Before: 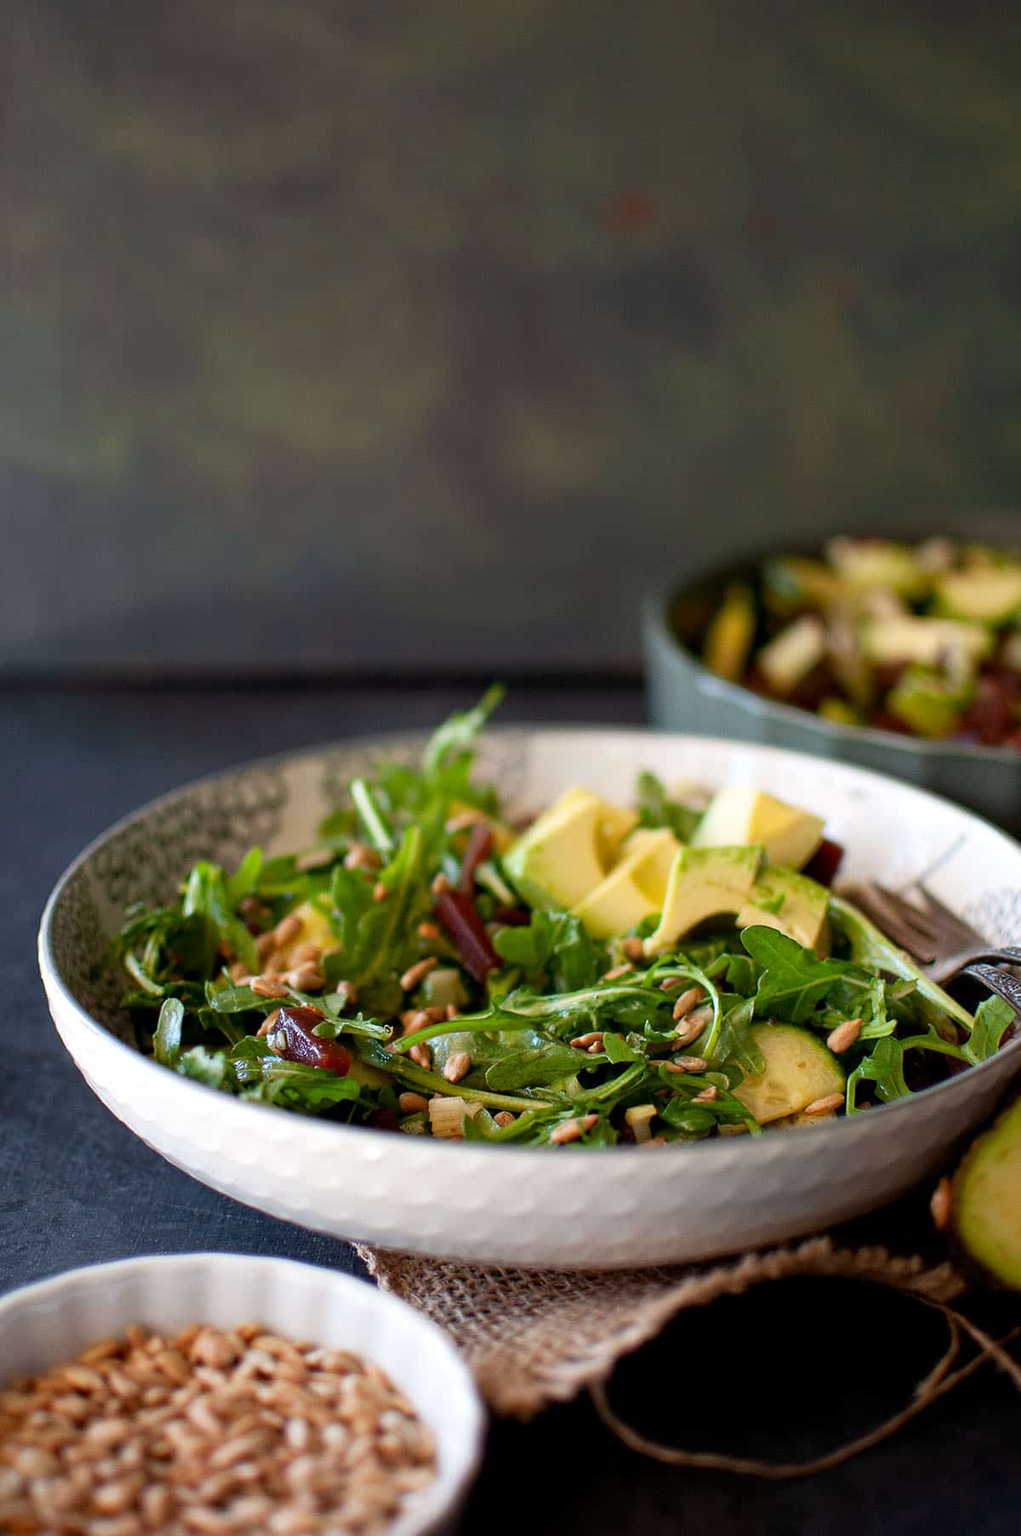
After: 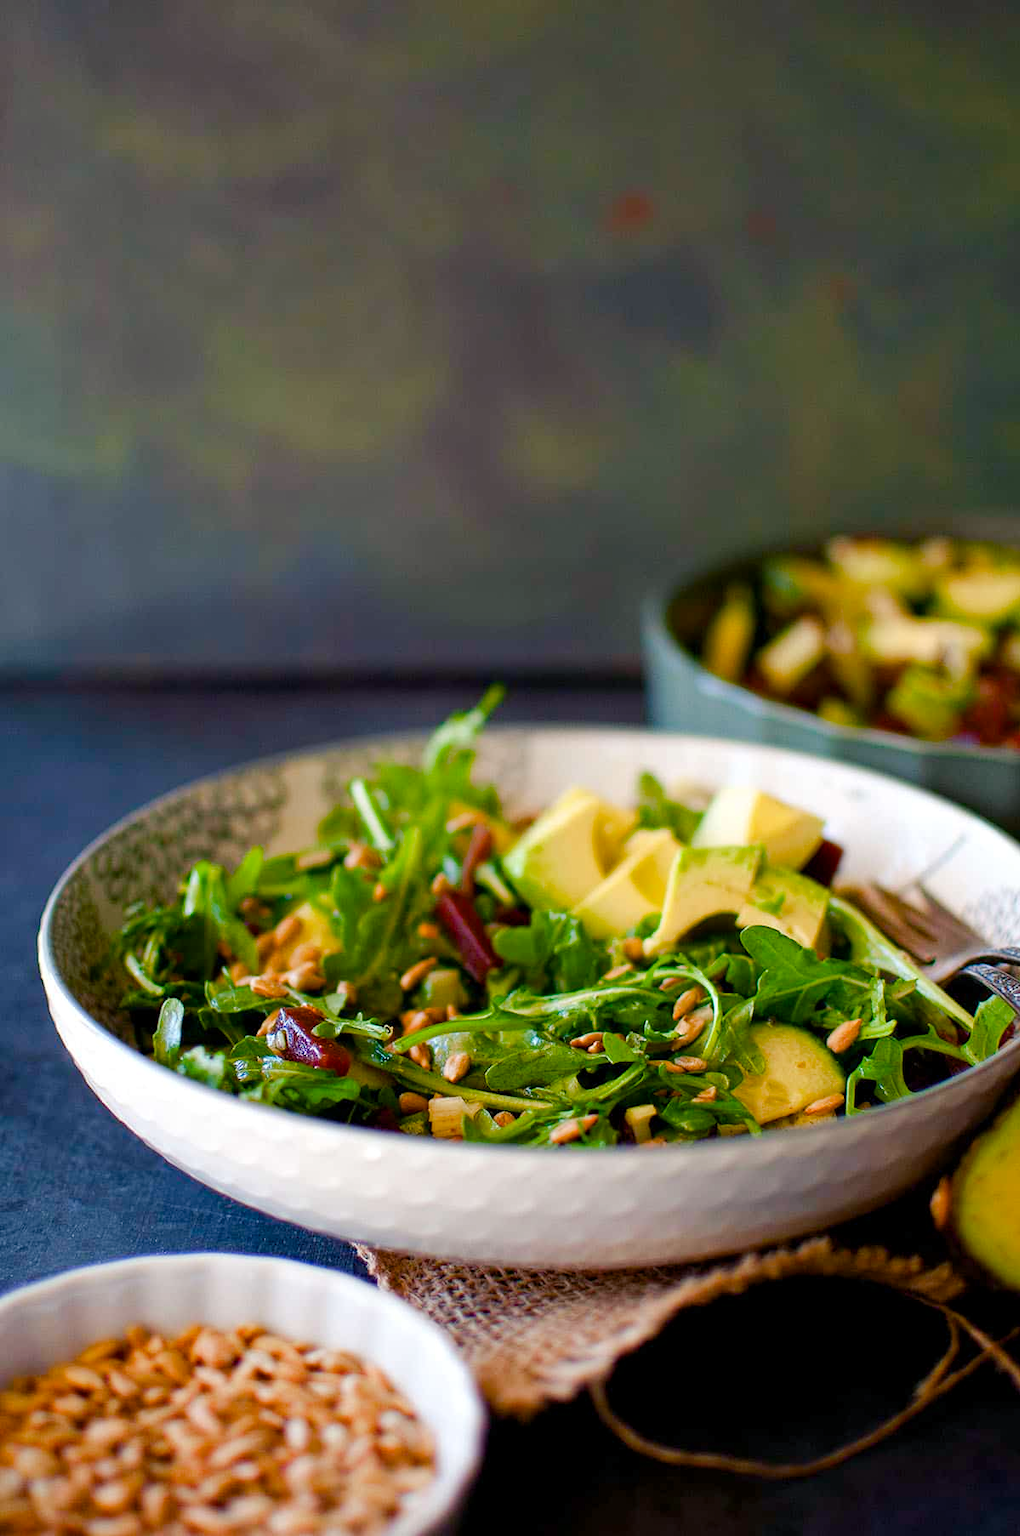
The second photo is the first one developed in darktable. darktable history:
color balance rgb: shadows lift › chroma 4.179%, shadows lift › hue 254.34°, linear chroma grading › global chroma 15.257%, perceptual saturation grading › global saturation 0.706%, perceptual saturation grading › highlights -17.774%, perceptual saturation grading › mid-tones 33.492%, perceptual saturation grading › shadows 50.365%, perceptual brilliance grading › mid-tones 10.166%, perceptual brilliance grading › shadows 15.134%, global vibrance 10.941%
